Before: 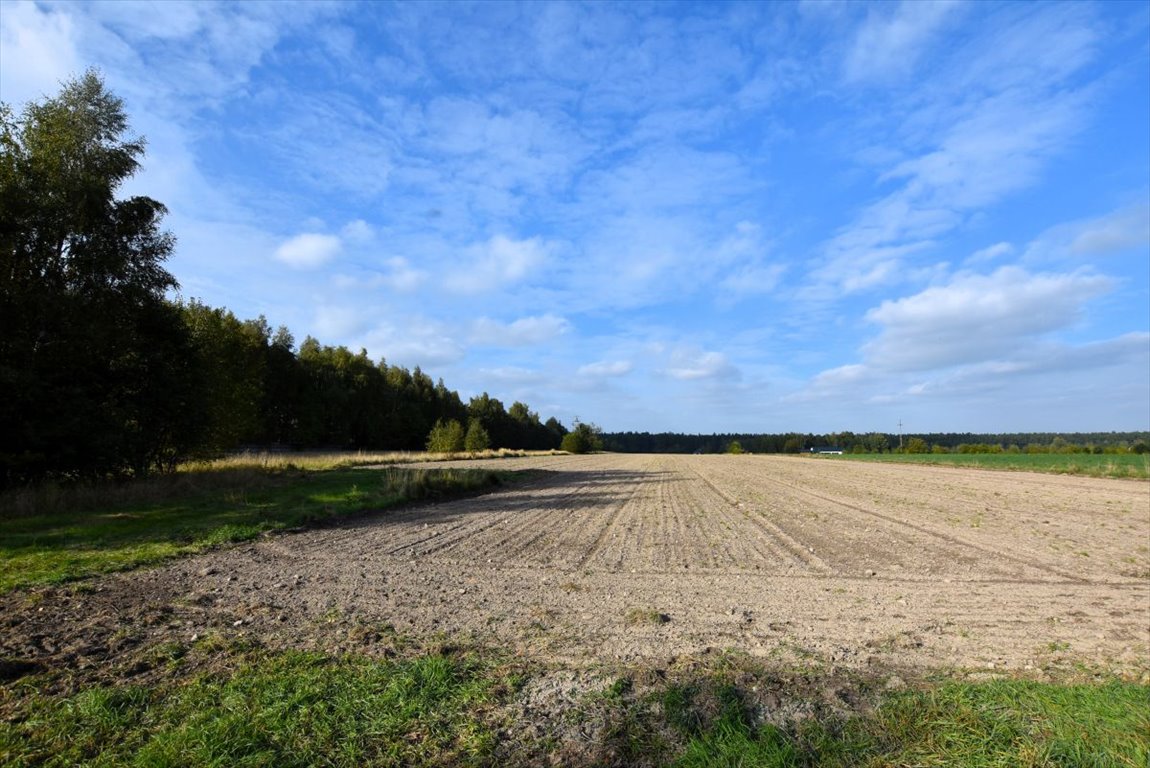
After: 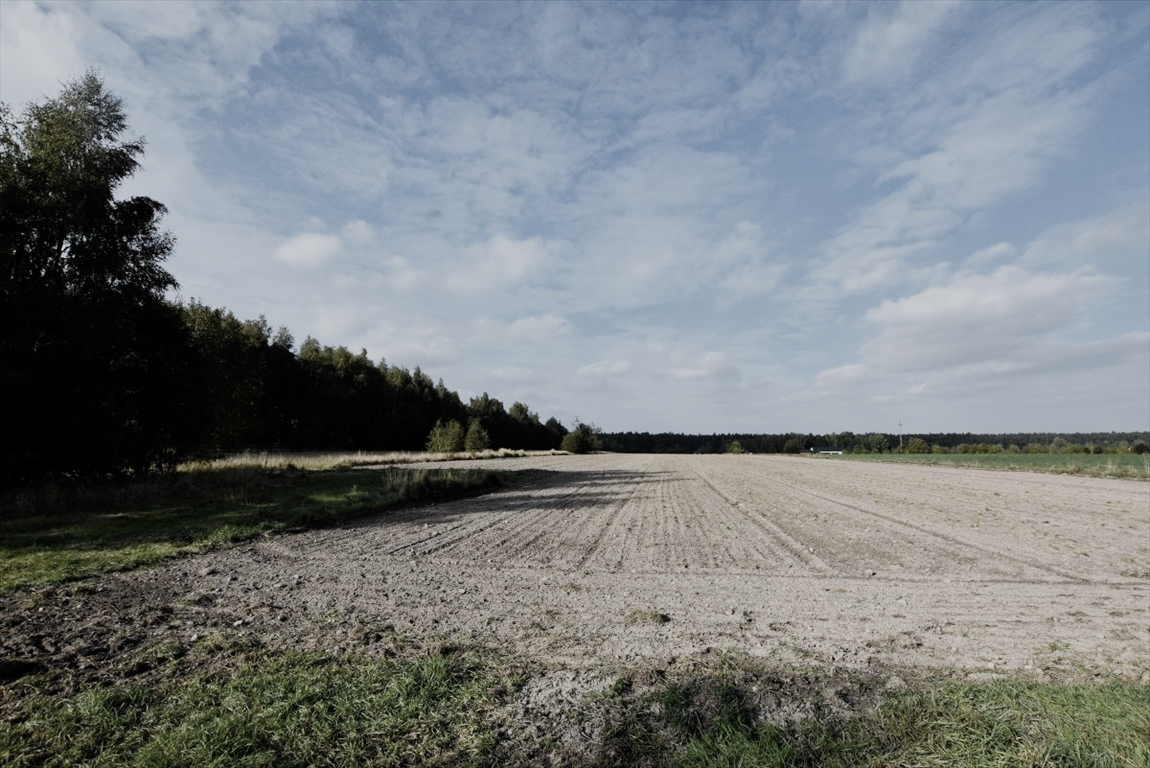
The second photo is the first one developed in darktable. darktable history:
filmic rgb: black relative exposure -7.65 EV, white relative exposure 3.97 EV, threshold 5.94 EV, hardness 4.01, contrast 1.095, highlights saturation mix -30.19%, preserve chrominance no, color science v5 (2021), contrast in shadows safe, contrast in highlights safe, enable highlight reconstruction true
